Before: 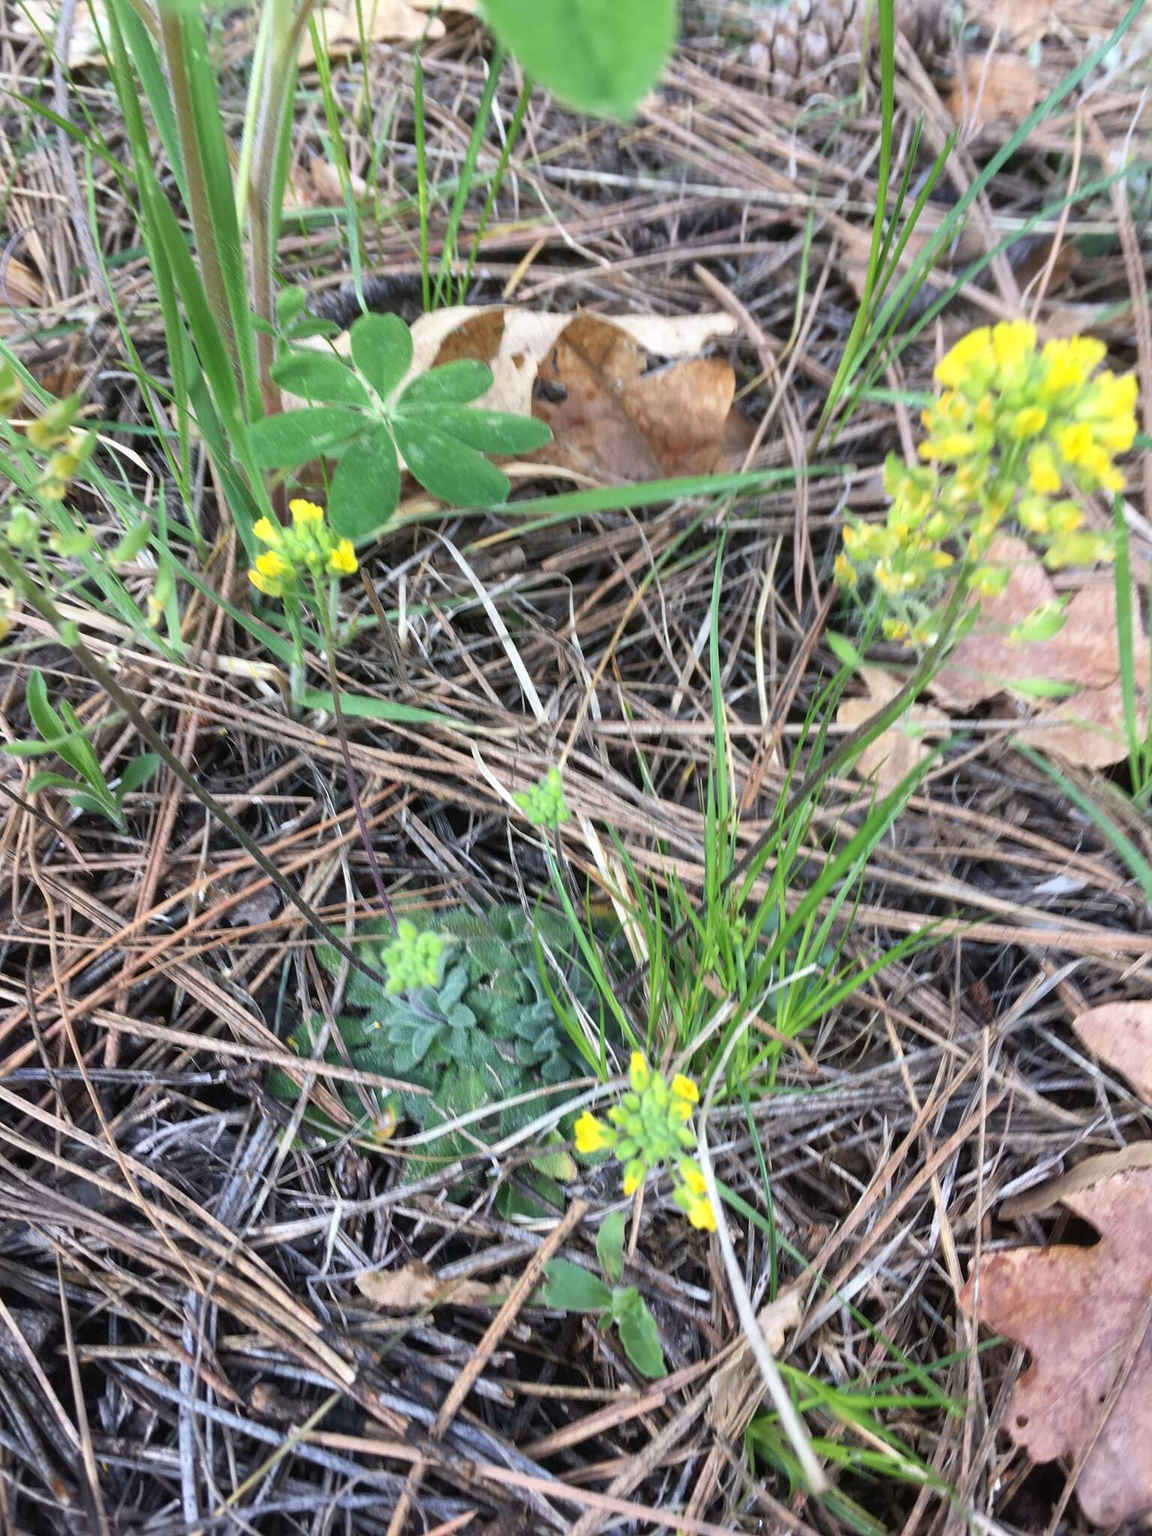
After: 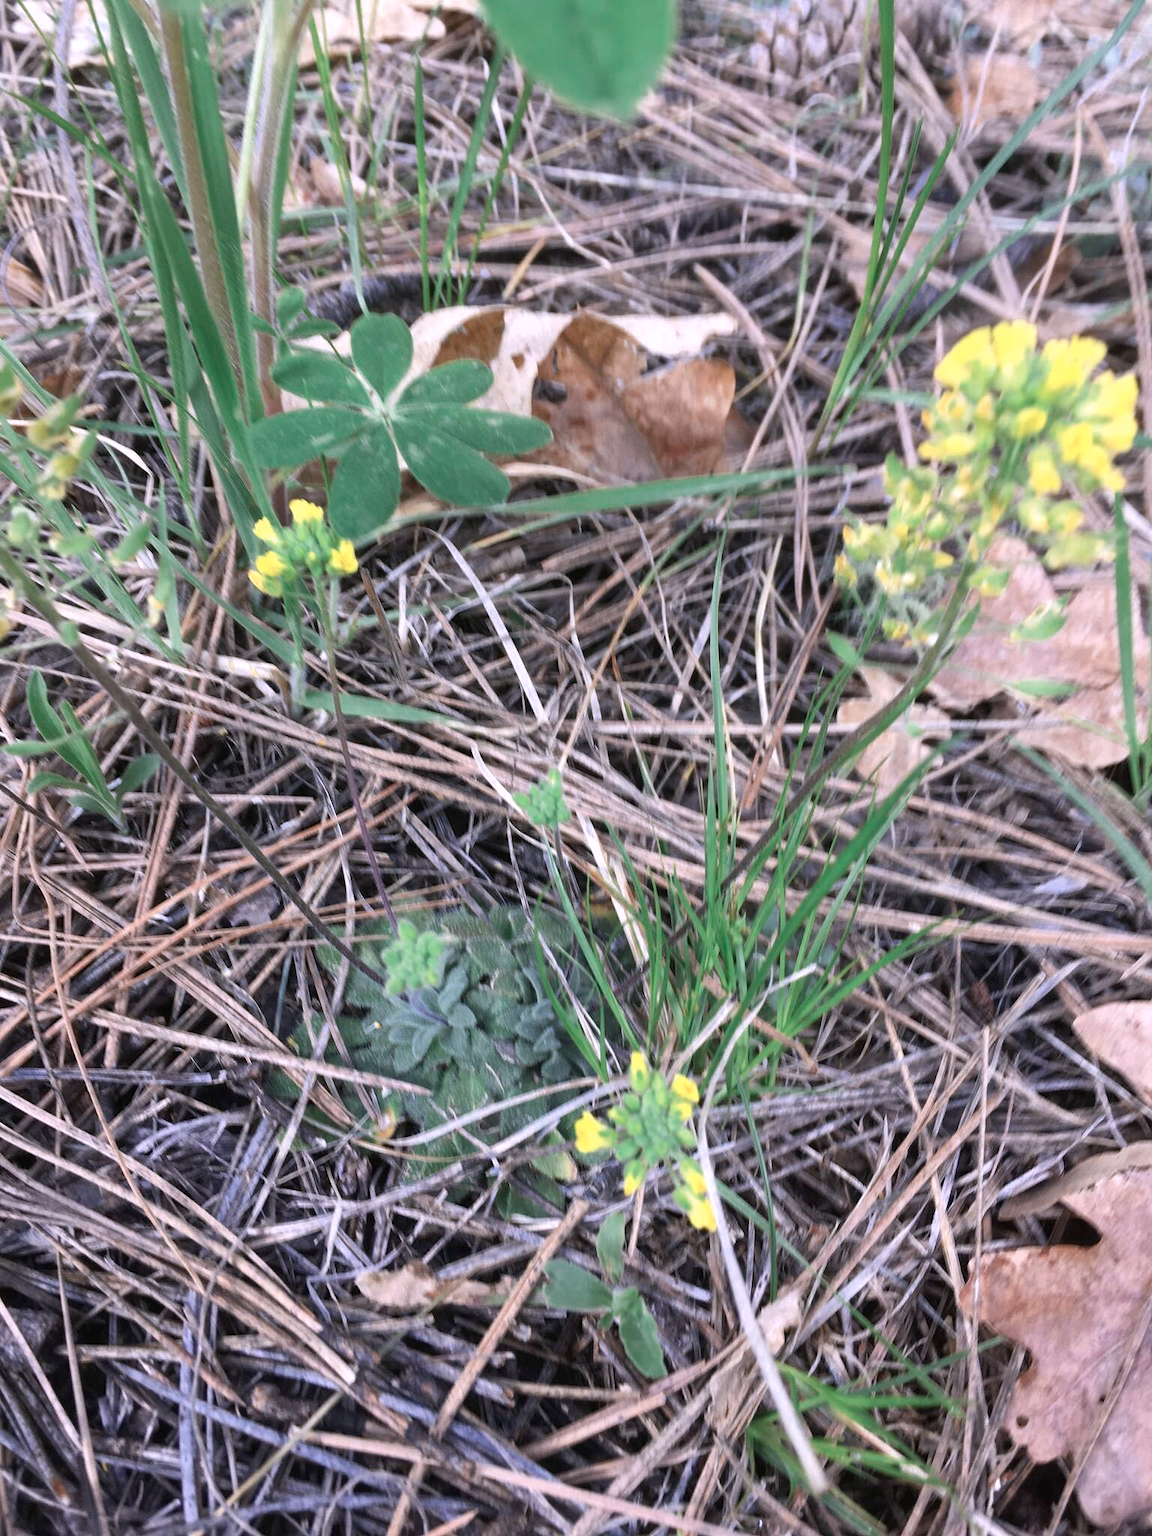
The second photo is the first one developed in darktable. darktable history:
color zones: curves: ch0 [(0, 0.5) (0.125, 0.4) (0.25, 0.5) (0.375, 0.4) (0.5, 0.4) (0.625, 0.35) (0.75, 0.35) (0.875, 0.5)]; ch1 [(0, 0.35) (0.125, 0.45) (0.25, 0.35) (0.375, 0.35) (0.5, 0.35) (0.625, 0.35) (0.75, 0.45) (0.875, 0.35)]; ch2 [(0, 0.6) (0.125, 0.5) (0.25, 0.5) (0.375, 0.6) (0.5, 0.6) (0.625, 0.5) (0.75, 0.5) (0.875, 0.5)]
white balance: red 1.066, blue 1.119
